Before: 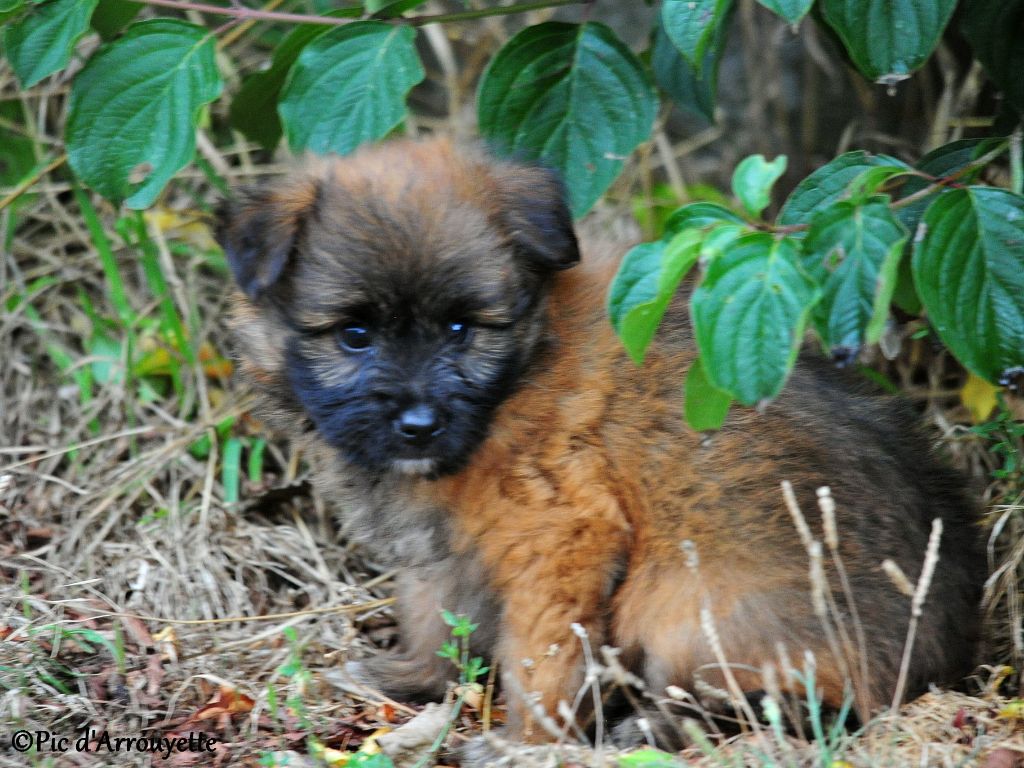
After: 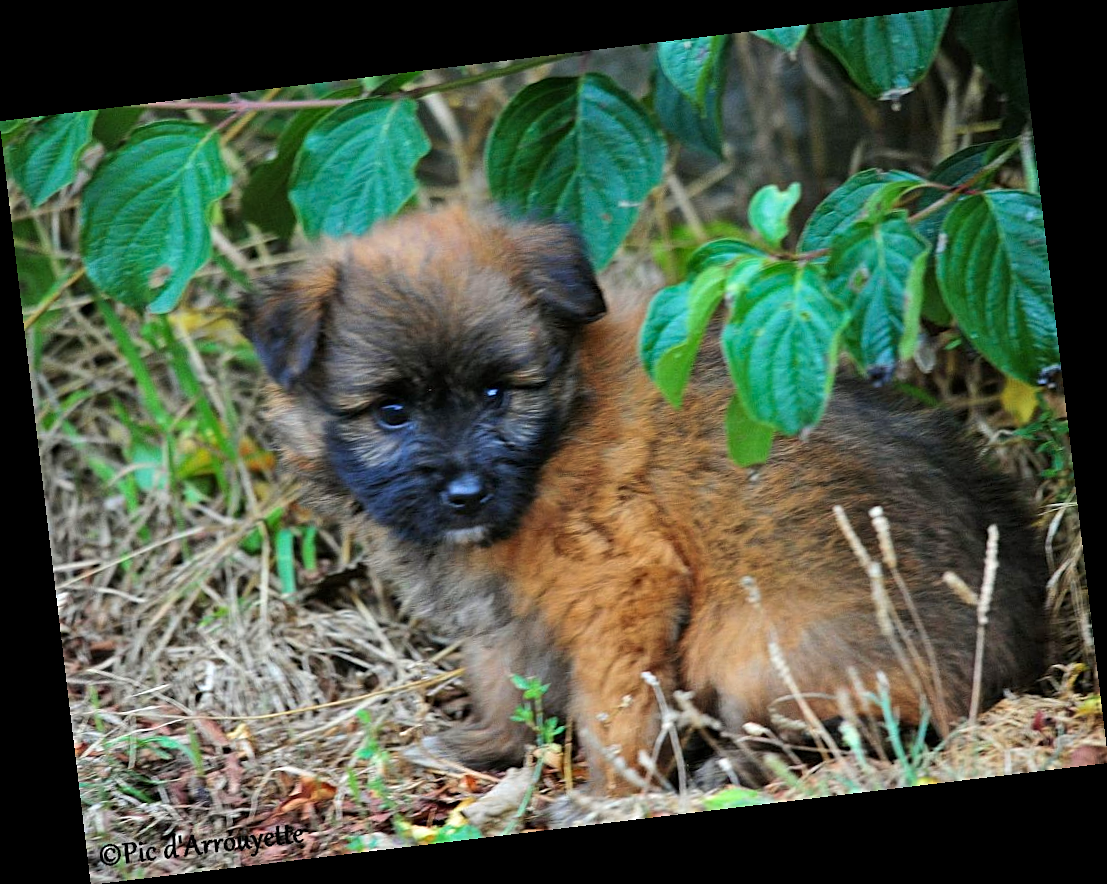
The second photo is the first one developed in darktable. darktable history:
velvia: on, module defaults
rotate and perspective: rotation -6.83°, automatic cropping off
sharpen: radius 2.167, amount 0.381, threshold 0
